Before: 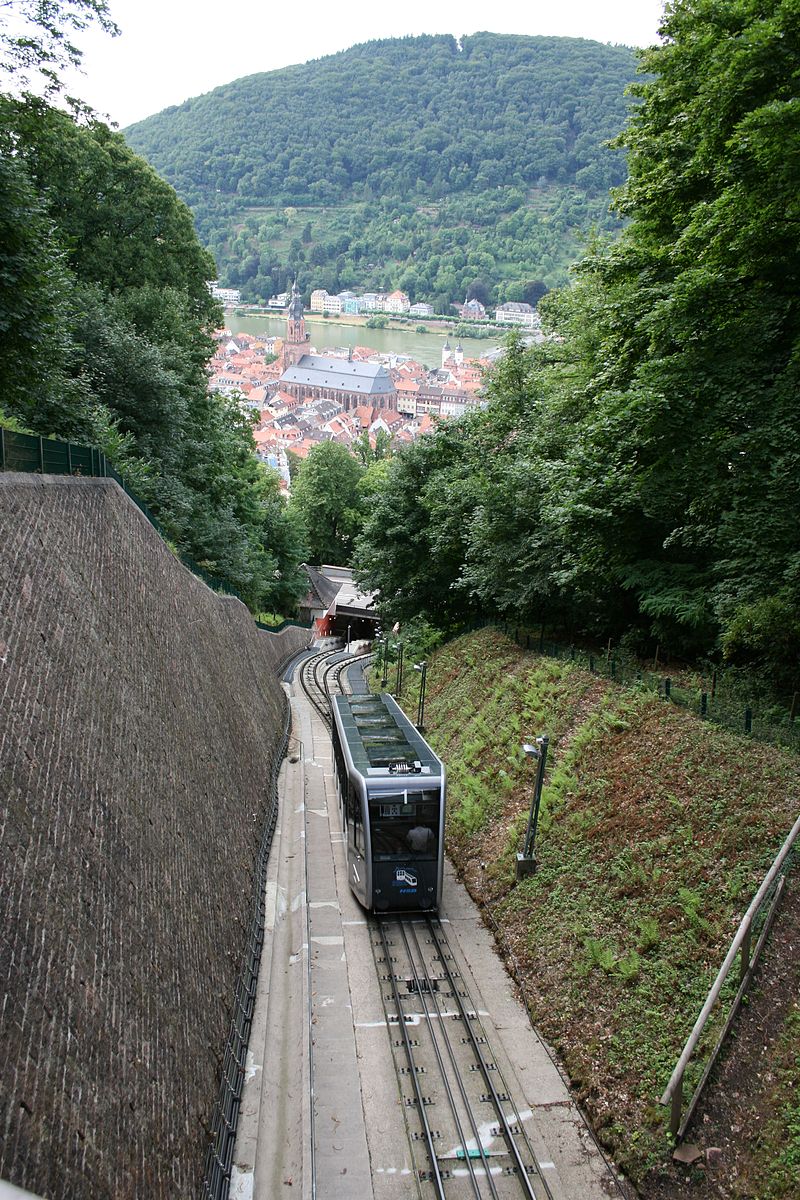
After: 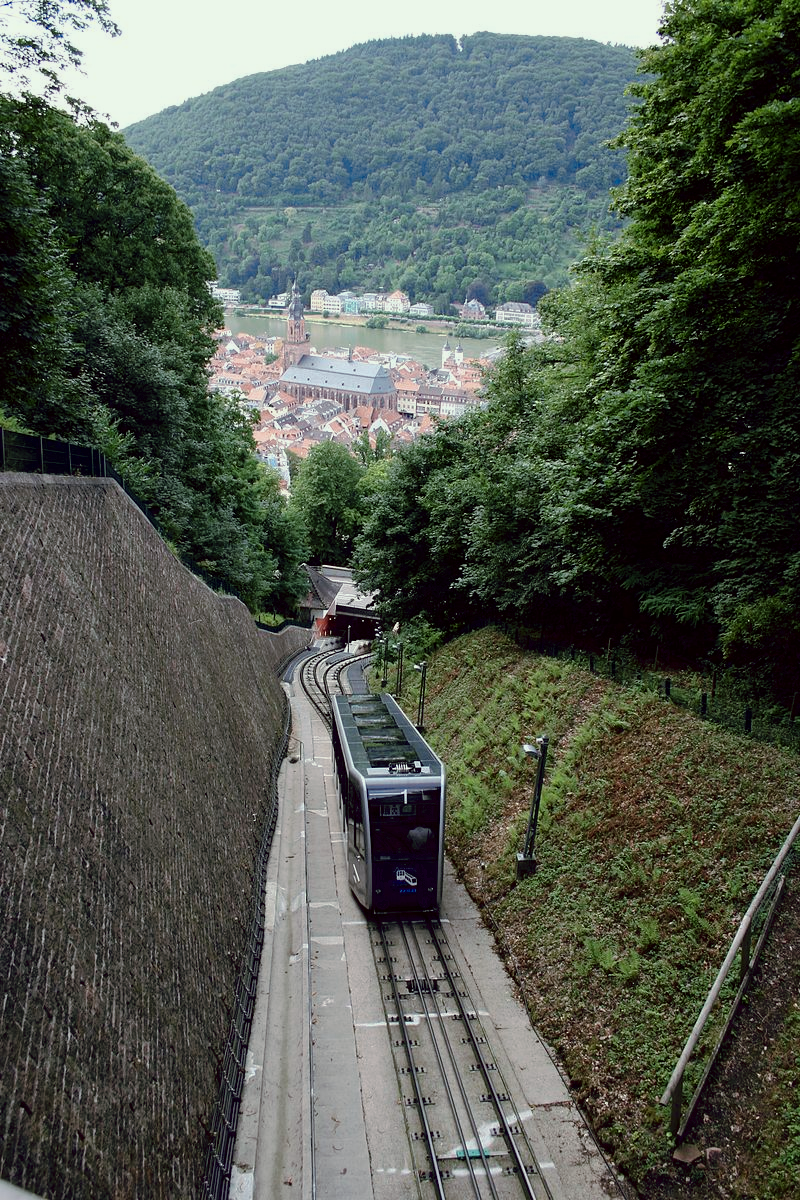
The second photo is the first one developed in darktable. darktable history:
color look up table: target L [19.1, 34.19, 44.53, 58.04, 70.1, 79.32, 45.24, 41.49, 70.64, 35.64, 49.88, -38.63, 54.23, 59.35, 21.12, 39.76, 21.59, 47.51, 59.22, 45.39, 39.52, 43.6, 56.8, 32.99, 0 ×25], target a [0.024, -0.108, 0.07, -0.232, -2.141, 1.218, -14.87, 42.43, 0.508, 44.1, -27.09, 126.09, 15.22, -15.06, 40.28, 43.38, 12.39, 28.9, -21.86, 10.36, -12.78, -3.54, 14.68, 12.79, 0 ×25], target b [-4.163, -1.111, 0.266, -2.417, -1.276, 0.249, -22.05, -17.01, 67.93, 22.32, 26.12, -128, 46.24, 42.11, -33.35, 6.606, -63.81, 41.22, -2.506, -23.78, 22.89, -26.08, 12.45, 12.97, 0 ×25], num patches 24
tone curve: curves: ch0 [(0, 0) (0.224, 0.12) (0.375, 0.296) (0.528, 0.472) (0.681, 0.634) (0.8, 0.766) (0.873, 0.877) (1, 1)], preserve colors basic power
